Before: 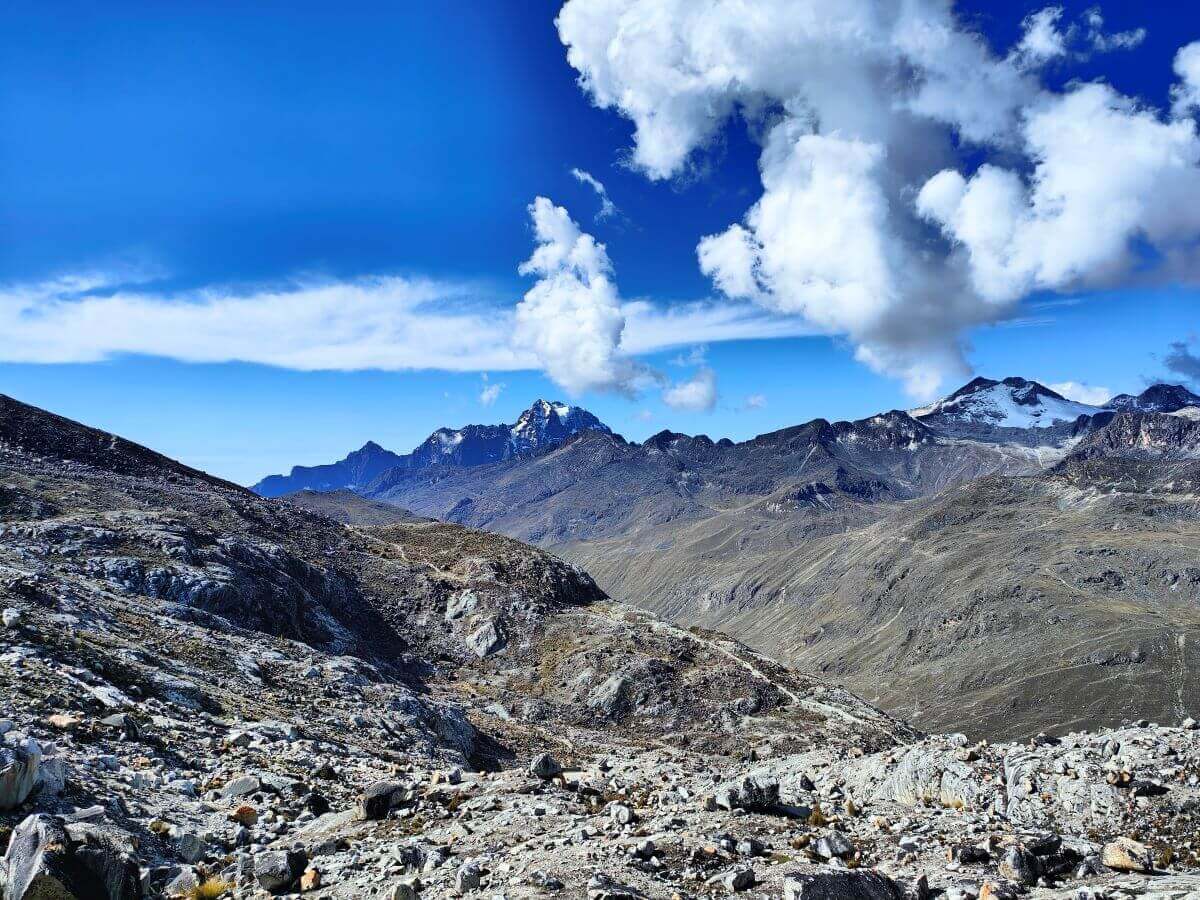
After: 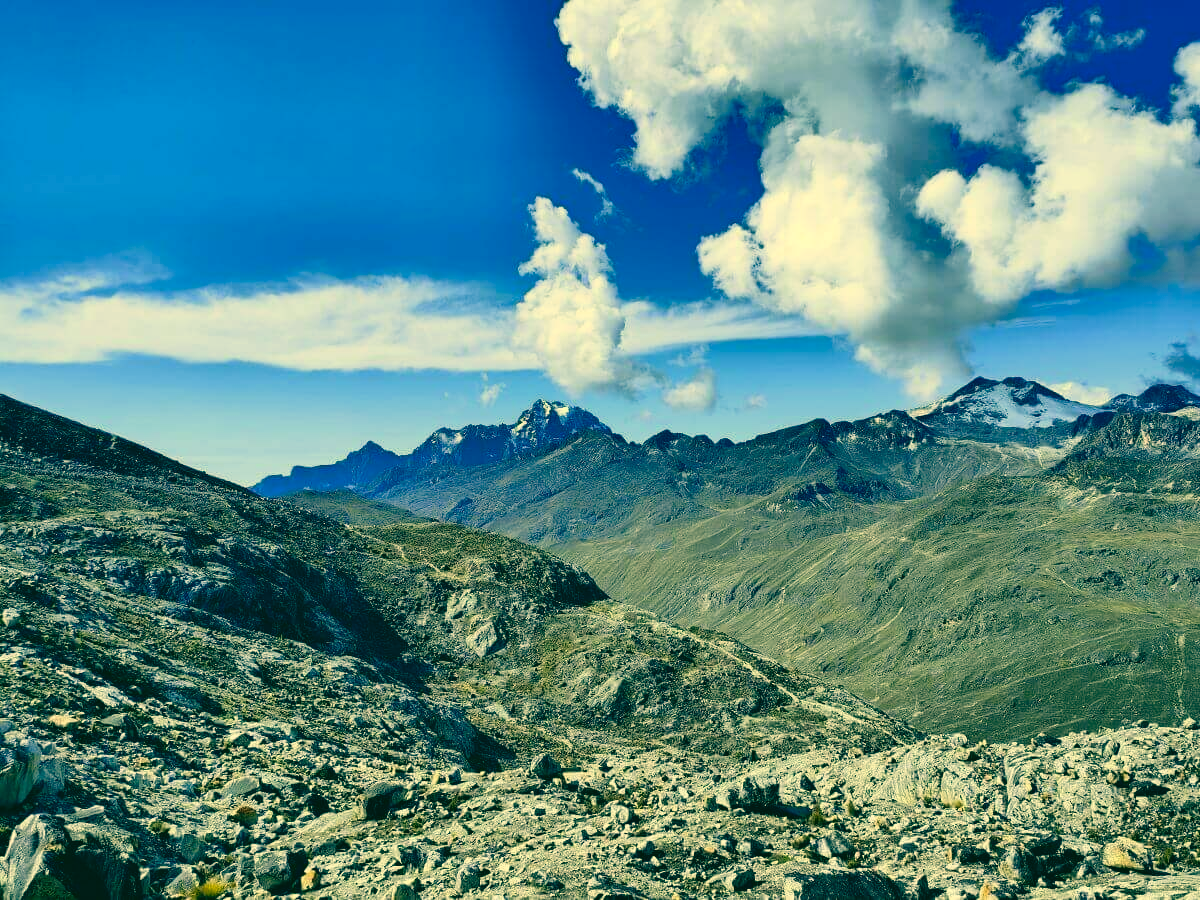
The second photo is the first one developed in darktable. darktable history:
color correction: highlights a* 2.09, highlights b* 33.99, shadows a* -36.46, shadows b* -6.19
